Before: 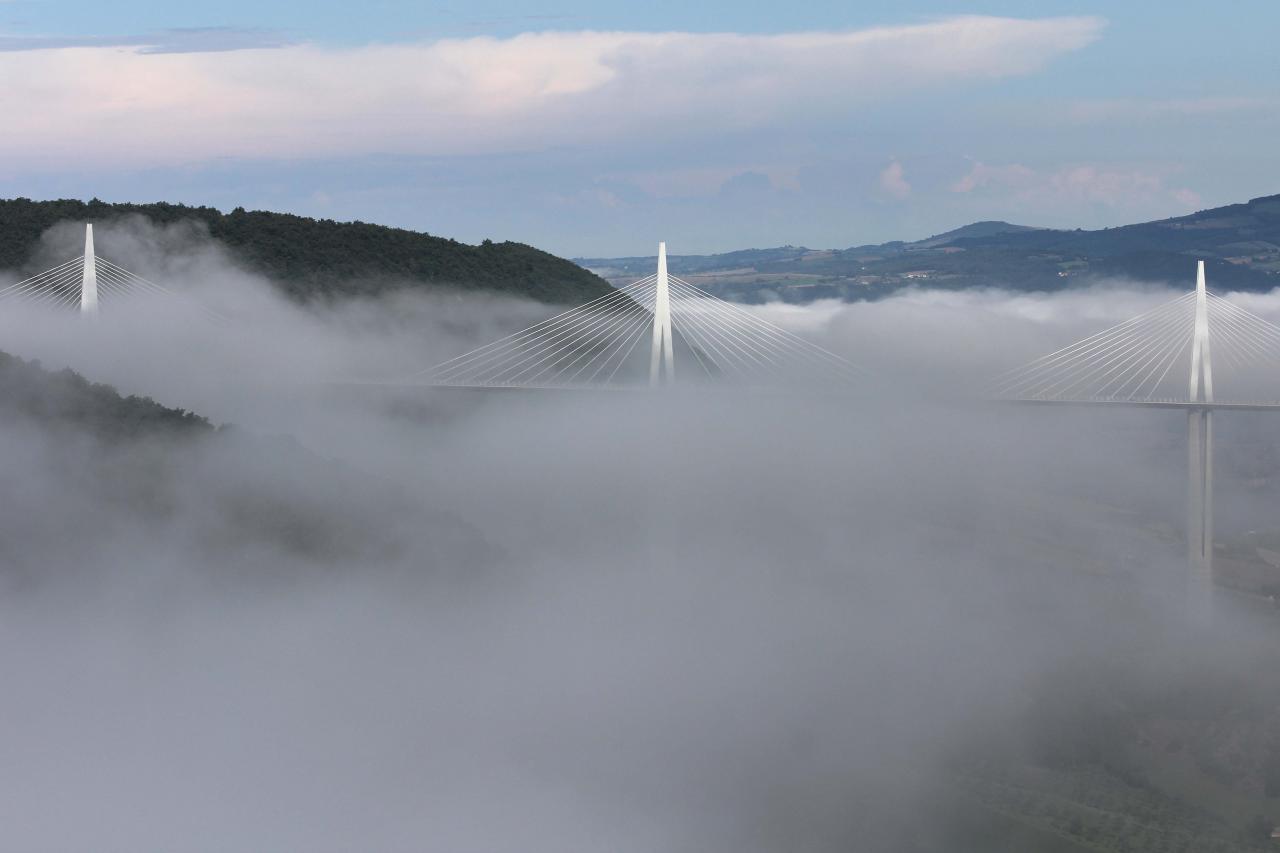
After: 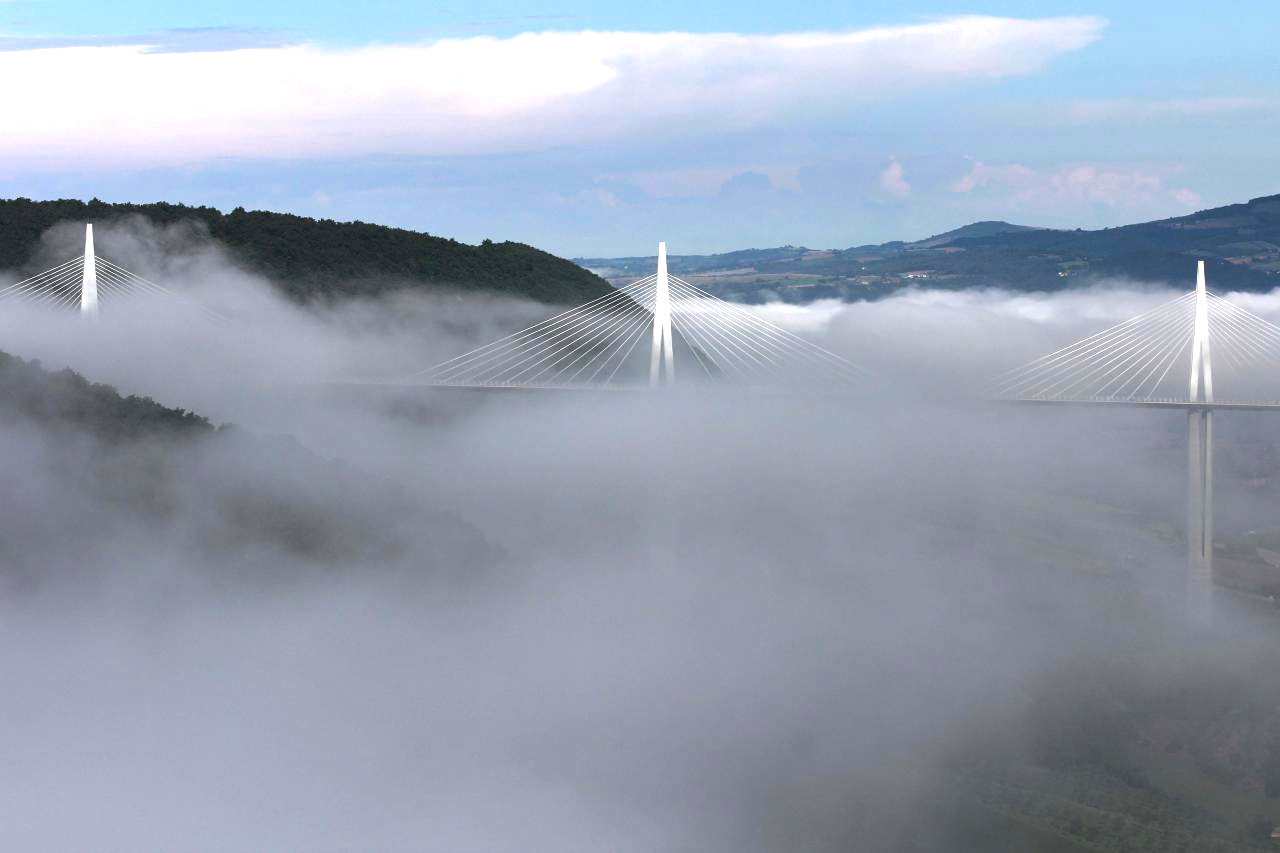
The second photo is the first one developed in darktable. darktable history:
color balance rgb: perceptual saturation grading › global saturation 17.885%, perceptual brilliance grading › global brilliance 21.186%, perceptual brilliance grading › shadows -35.177%, global vibrance 20%
